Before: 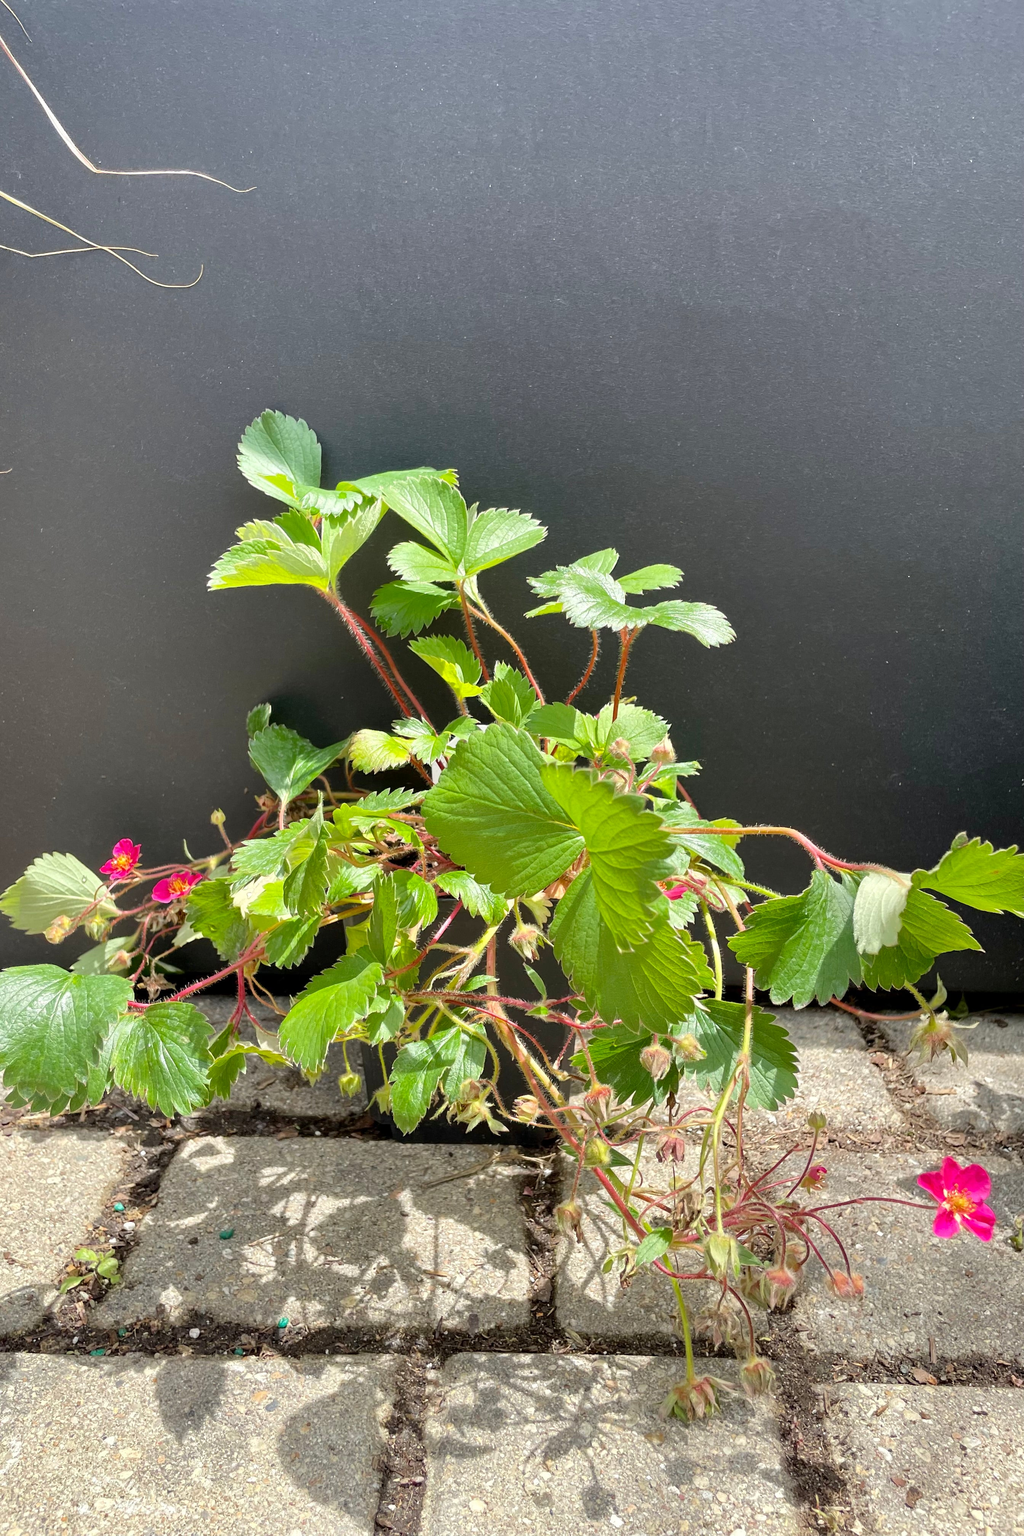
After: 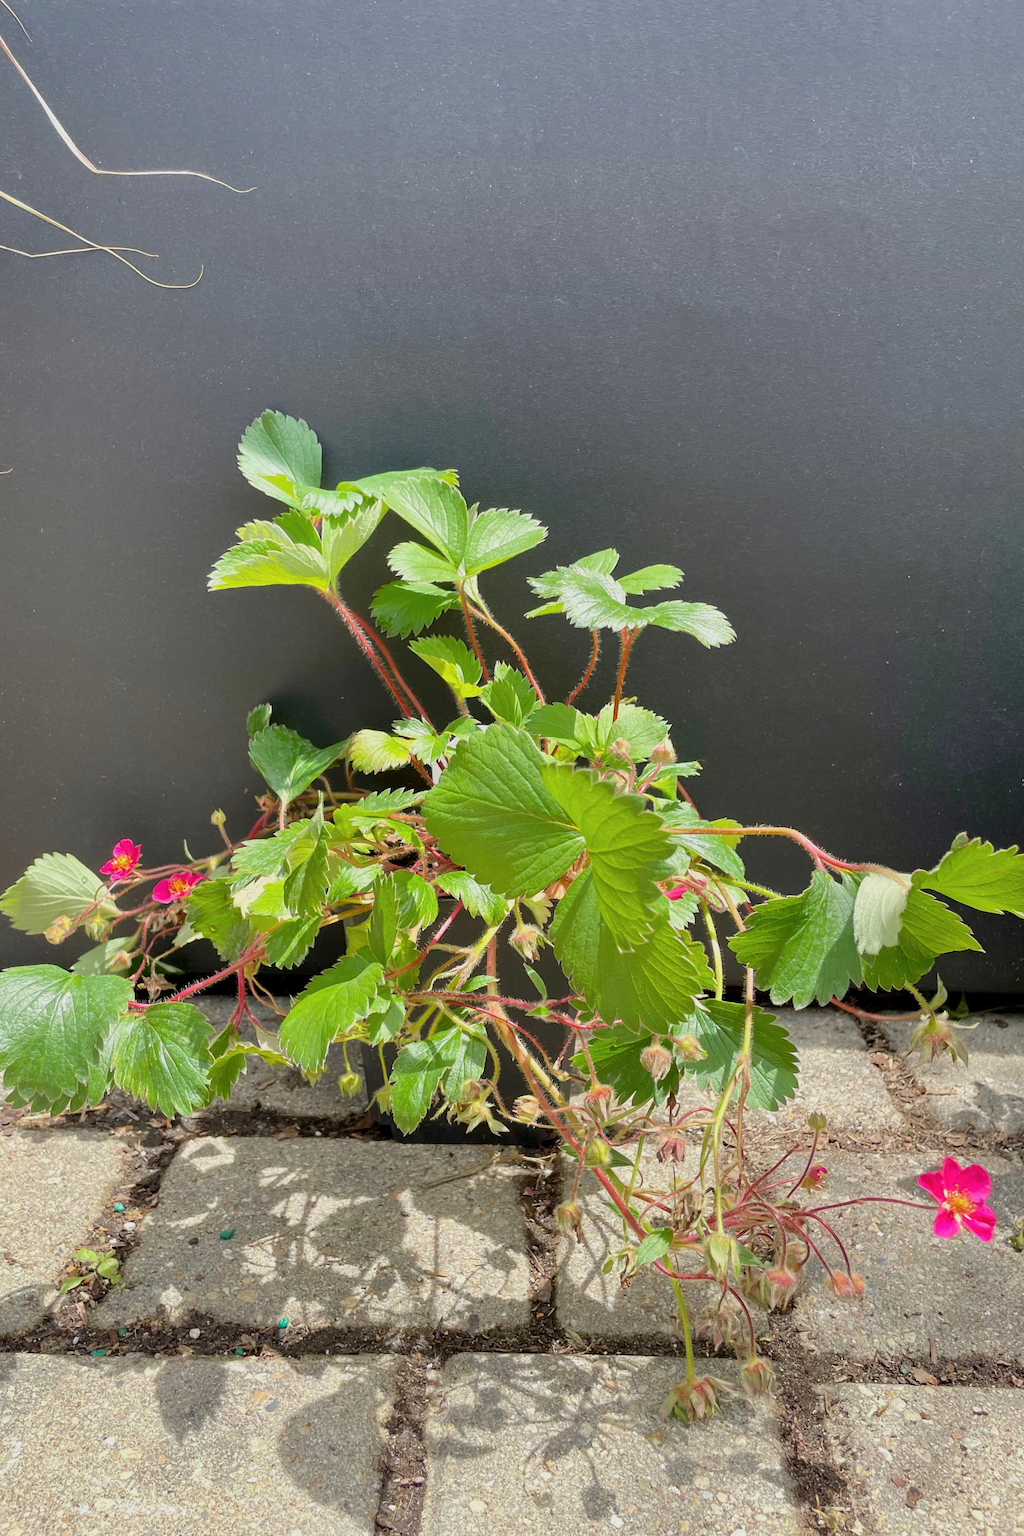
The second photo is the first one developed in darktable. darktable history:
color balance rgb: perceptual saturation grading › global saturation -0.31%, global vibrance -8%, contrast -13%, saturation formula JzAzBz (2021)
velvia: strength 6%
